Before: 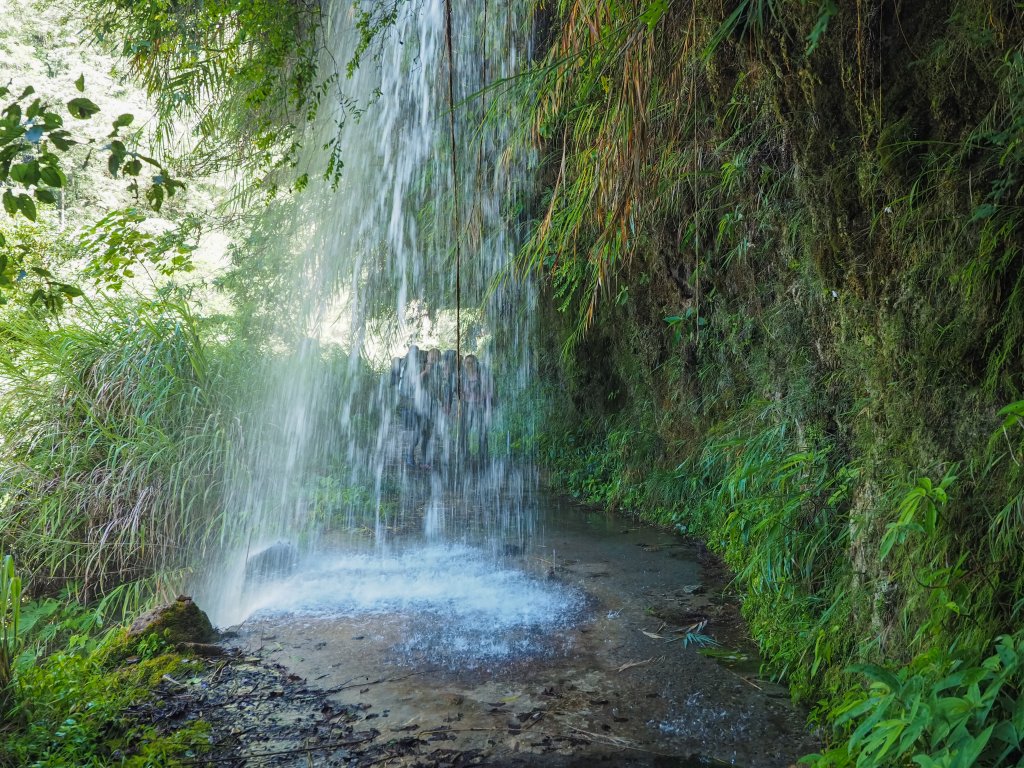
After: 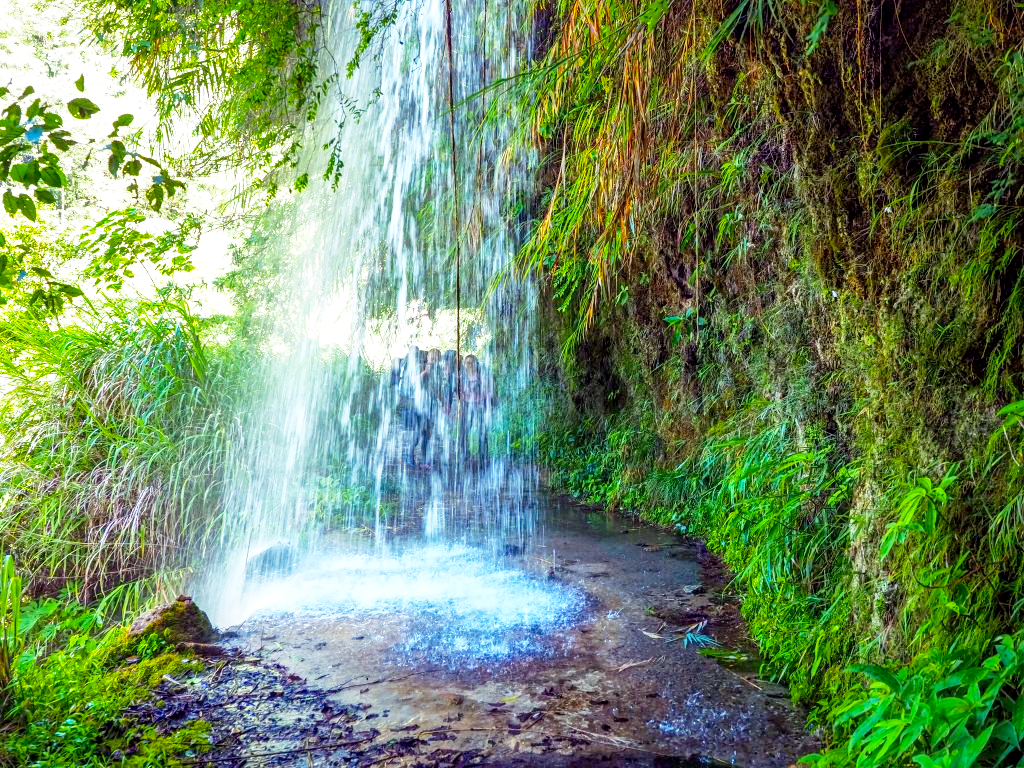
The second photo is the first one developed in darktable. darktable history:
contrast brightness saturation: contrast 0.133, brightness -0.051, saturation 0.155
local contrast: on, module defaults
shadows and highlights: on, module defaults
color balance rgb: shadows lift › chroma 6.301%, shadows lift › hue 303.32°, perceptual saturation grading › global saturation 31.326%
base curve: curves: ch0 [(0, 0) (0.012, 0.01) (0.073, 0.168) (0.31, 0.711) (0.645, 0.957) (1, 1)], preserve colors none
